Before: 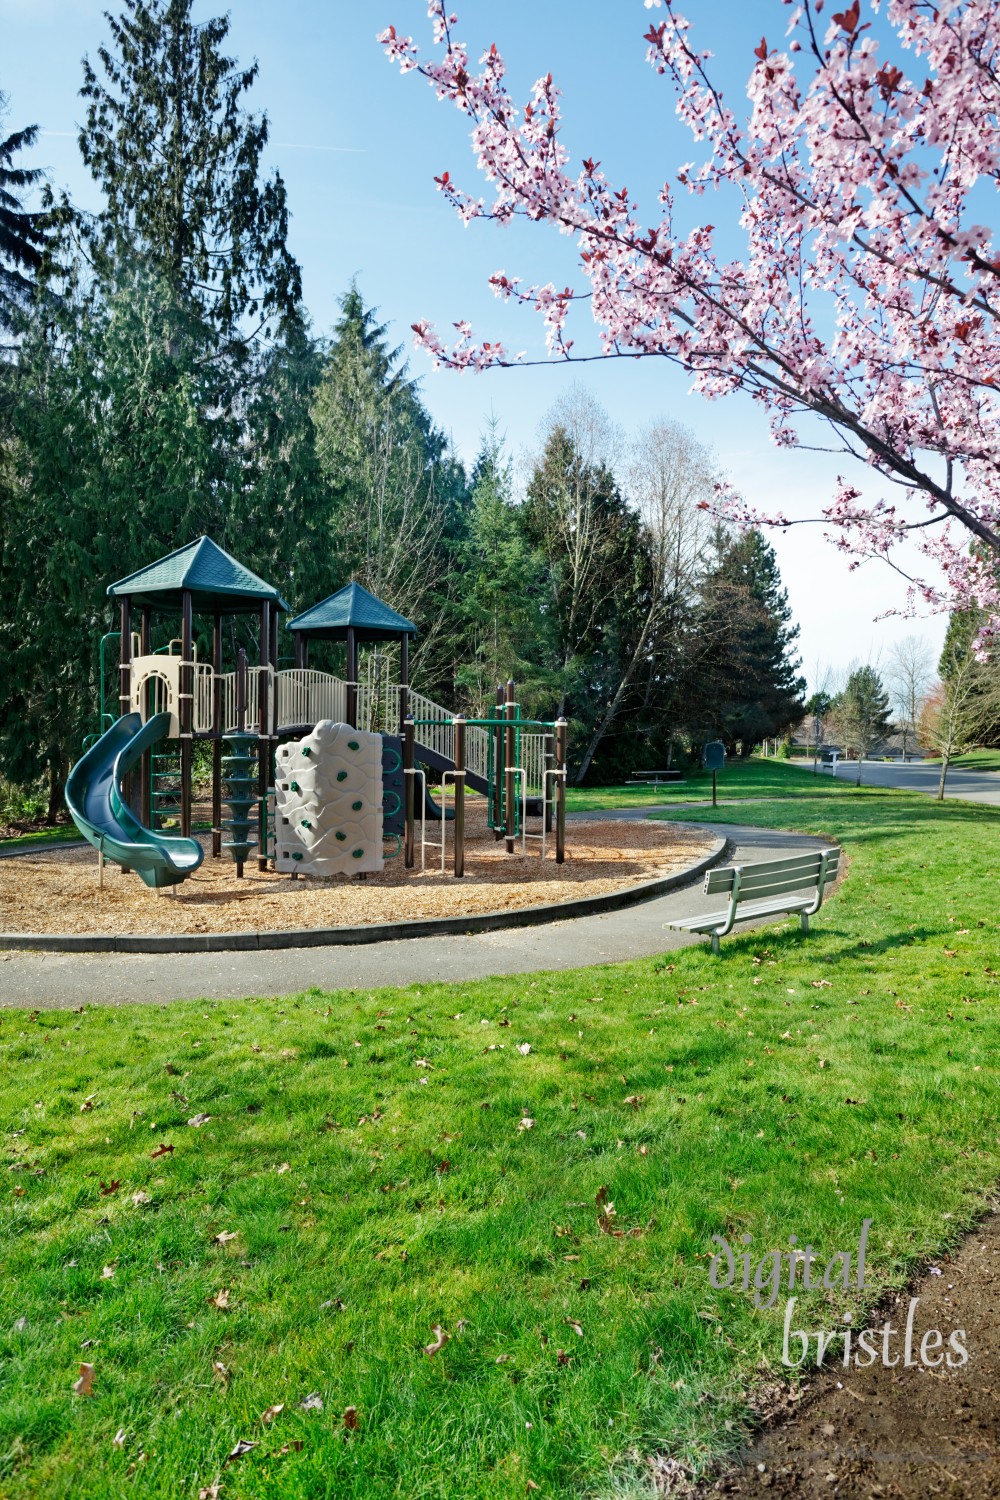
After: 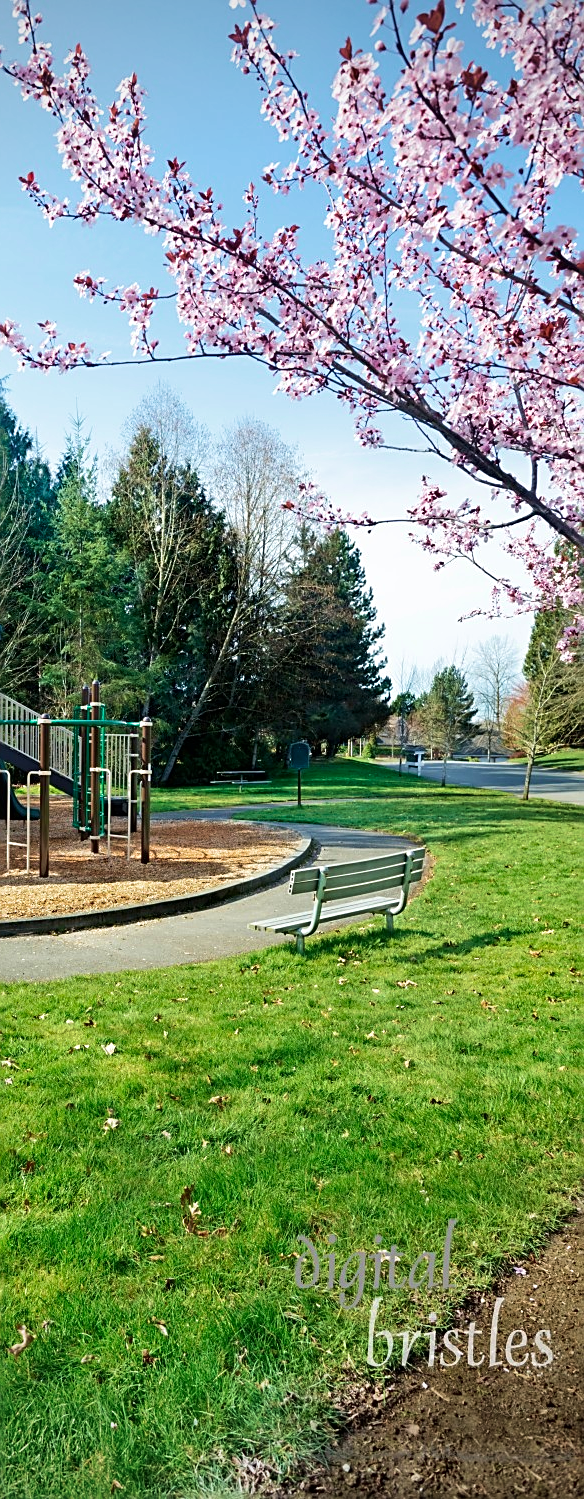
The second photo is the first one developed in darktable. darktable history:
crop: left 41.565%
shadows and highlights: shadows 20.36, highlights -19.86, soften with gaussian
vignetting: fall-off radius 60.65%
sharpen: amount 0.546
velvia: strength 39.8%
contrast brightness saturation: contrast 0.055
